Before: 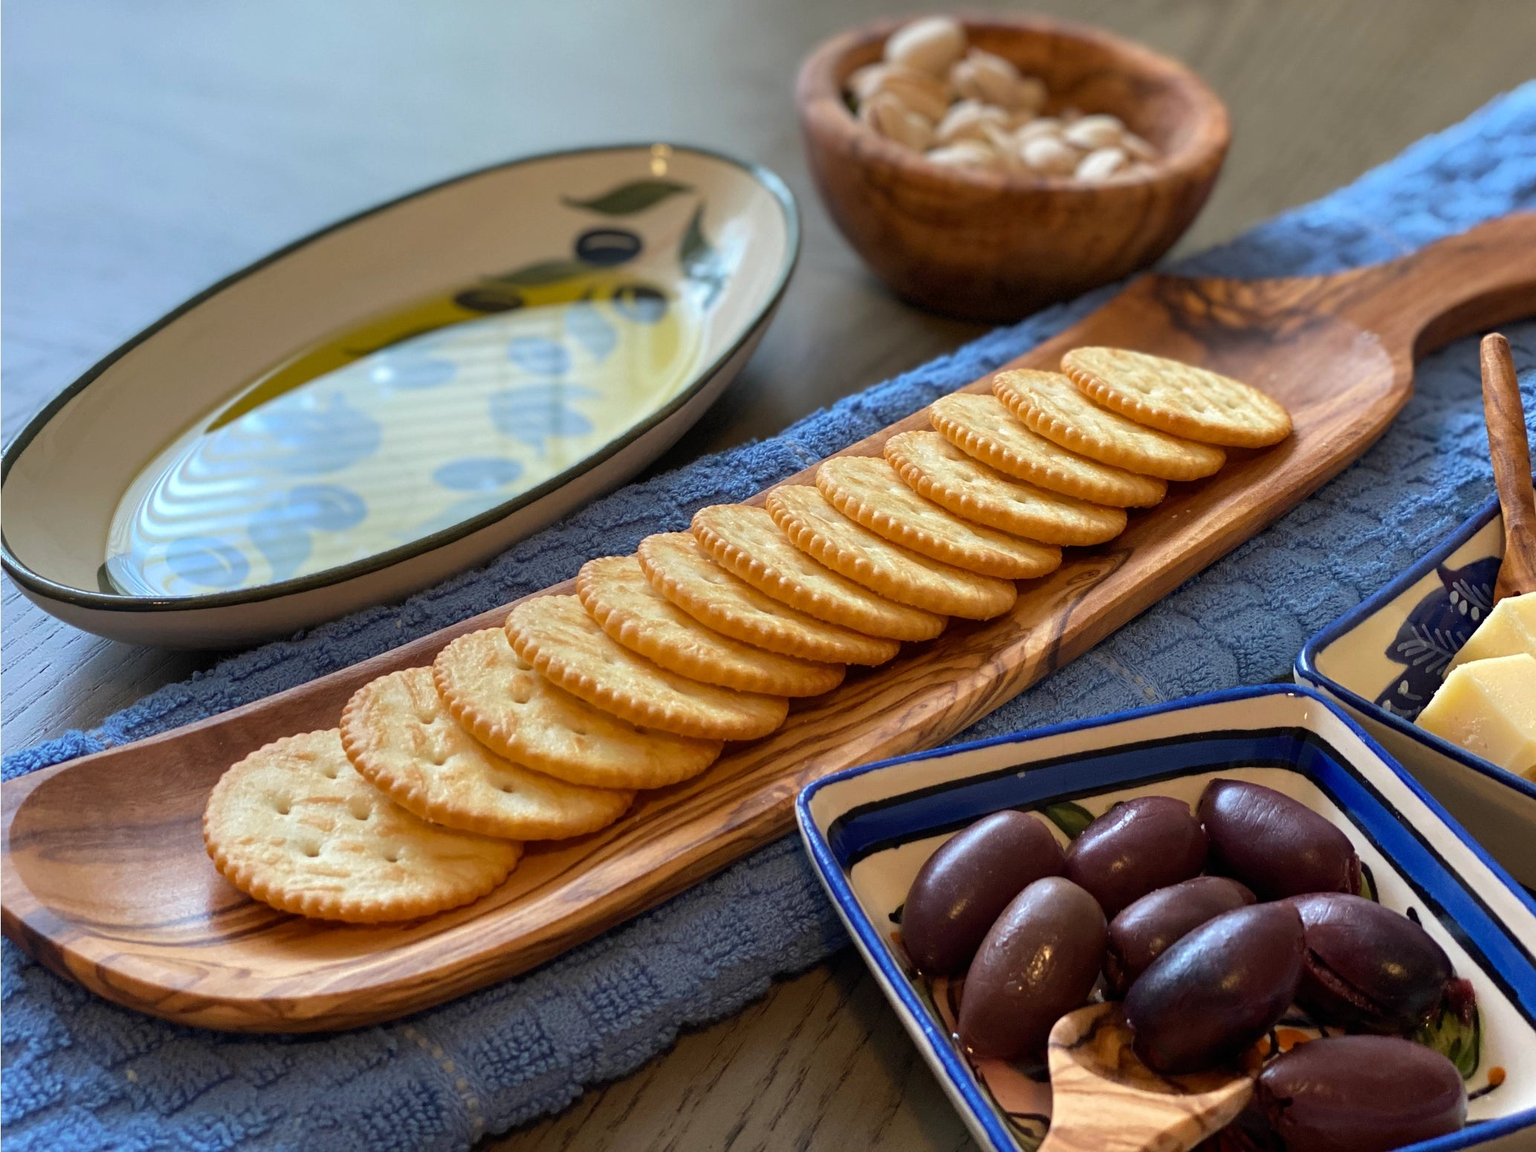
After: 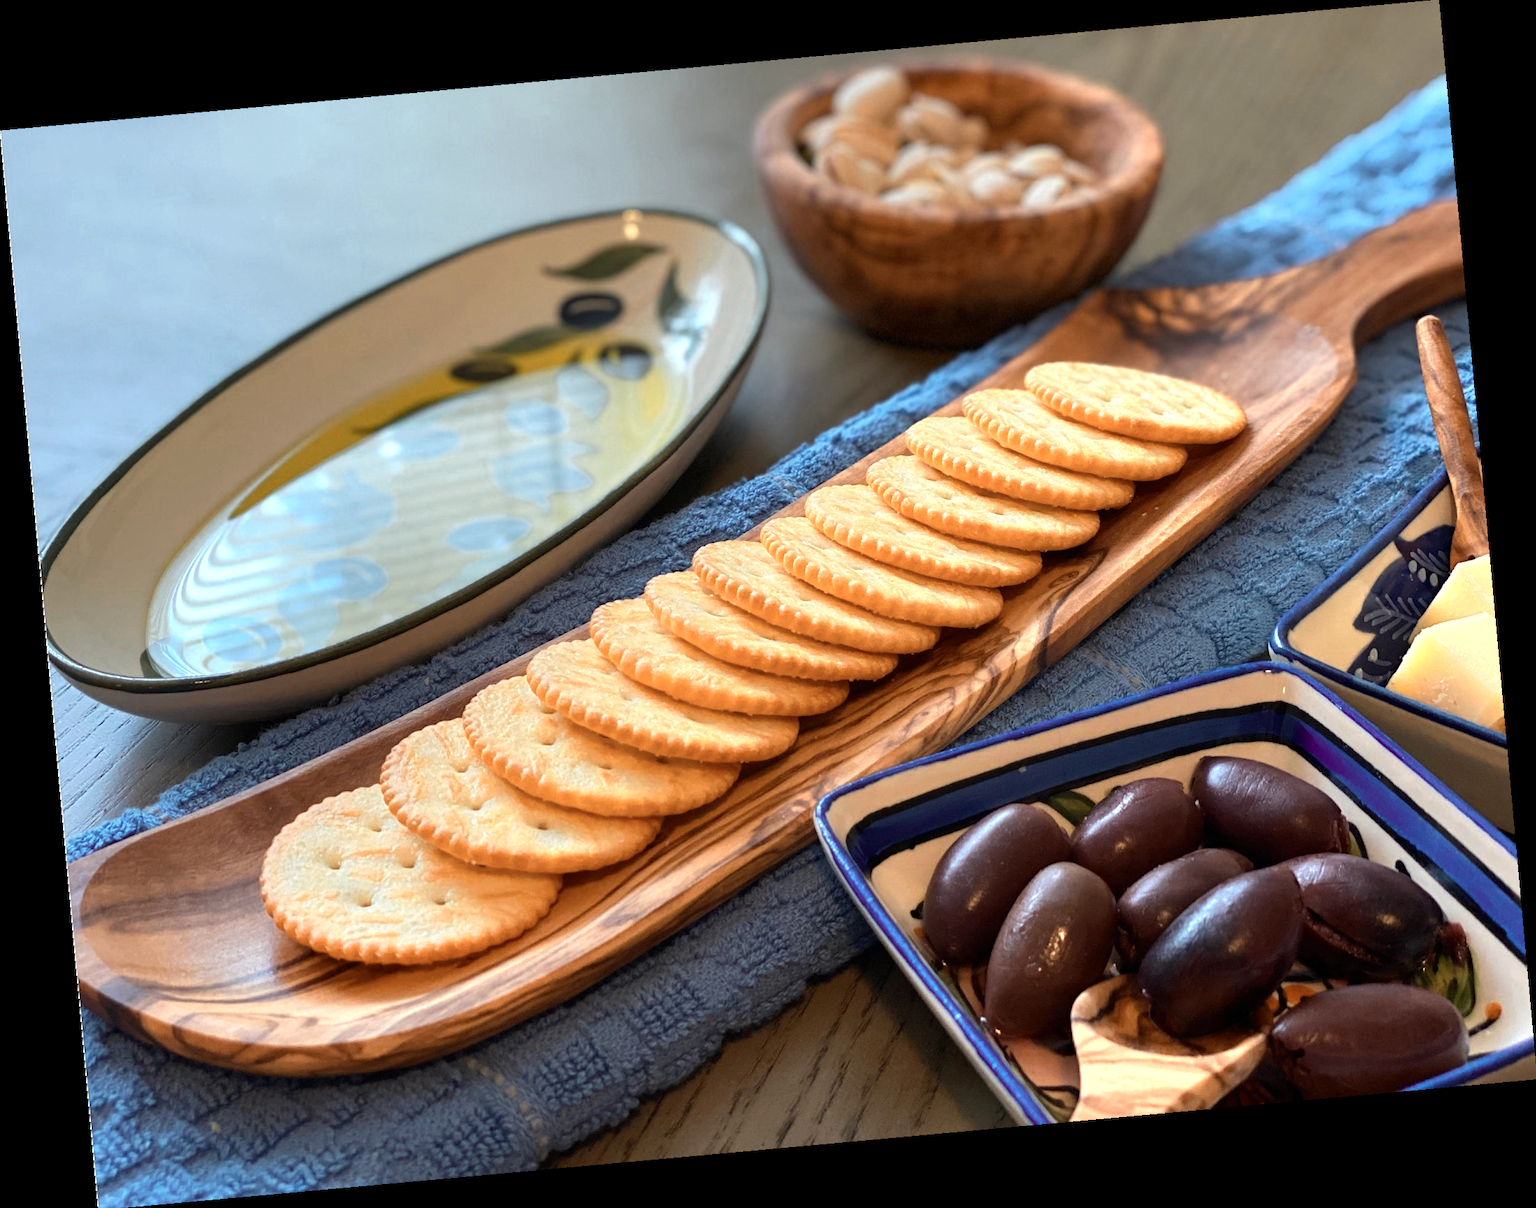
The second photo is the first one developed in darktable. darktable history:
rotate and perspective: rotation -5.2°, automatic cropping off
color zones: curves: ch0 [(0.018, 0.548) (0.197, 0.654) (0.425, 0.447) (0.605, 0.658) (0.732, 0.579)]; ch1 [(0.105, 0.531) (0.224, 0.531) (0.386, 0.39) (0.618, 0.456) (0.732, 0.456) (0.956, 0.421)]; ch2 [(0.039, 0.583) (0.215, 0.465) (0.399, 0.544) (0.465, 0.548) (0.614, 0.447) (0.724, 0.43) (0.882, 0.623) (0.956, 0.632)]
